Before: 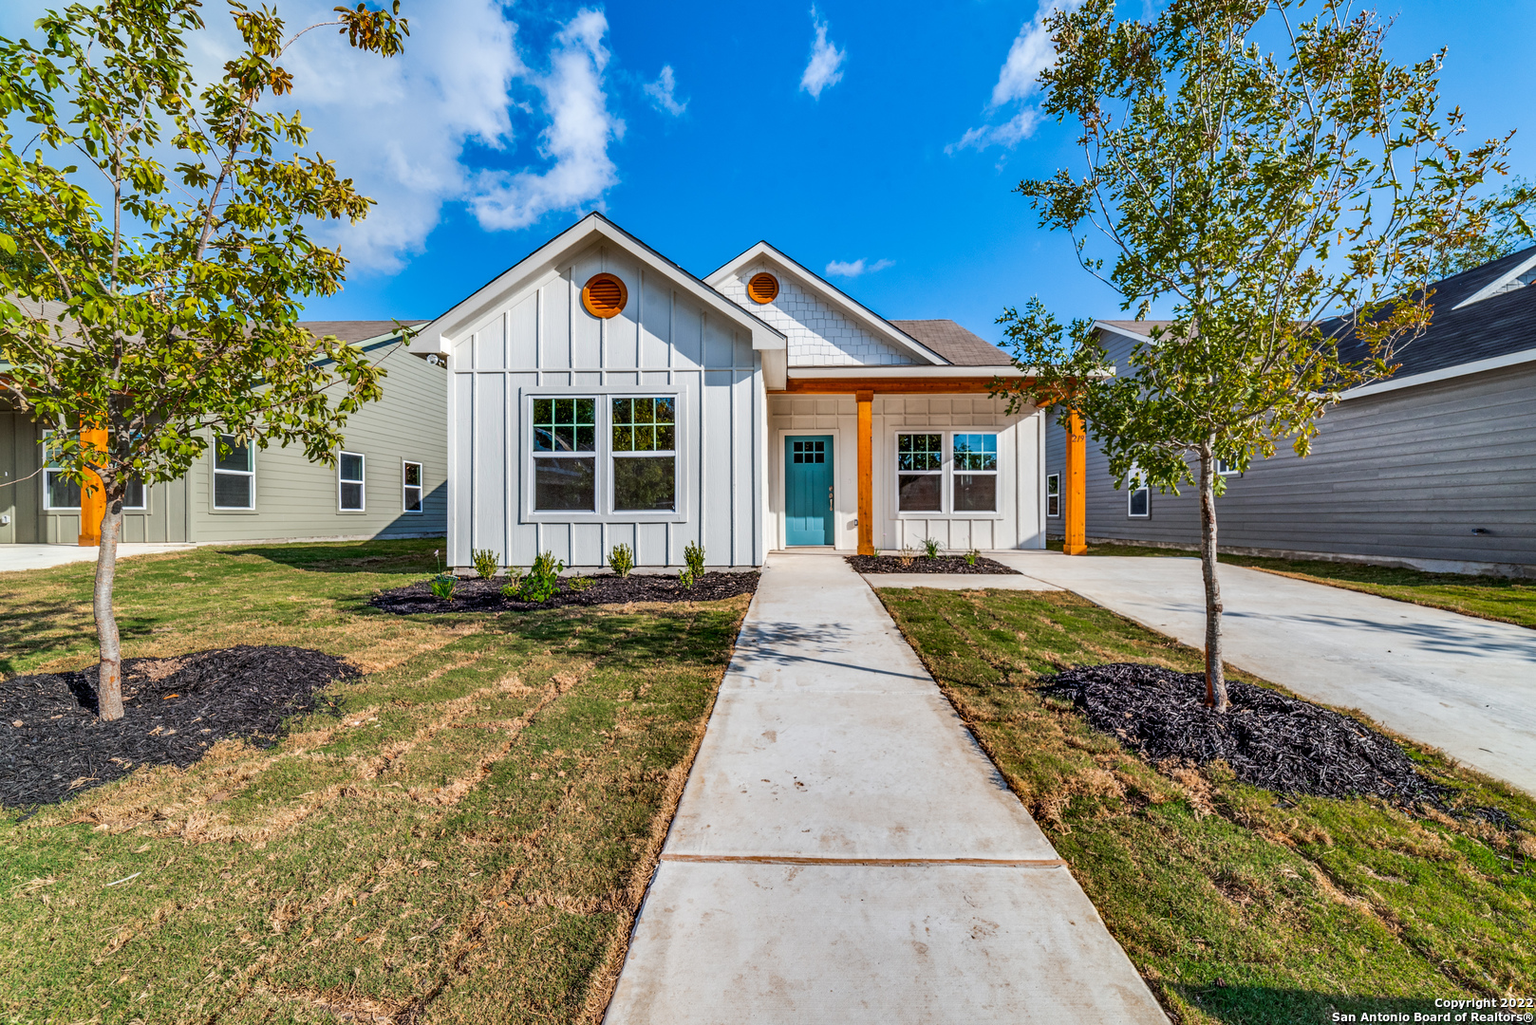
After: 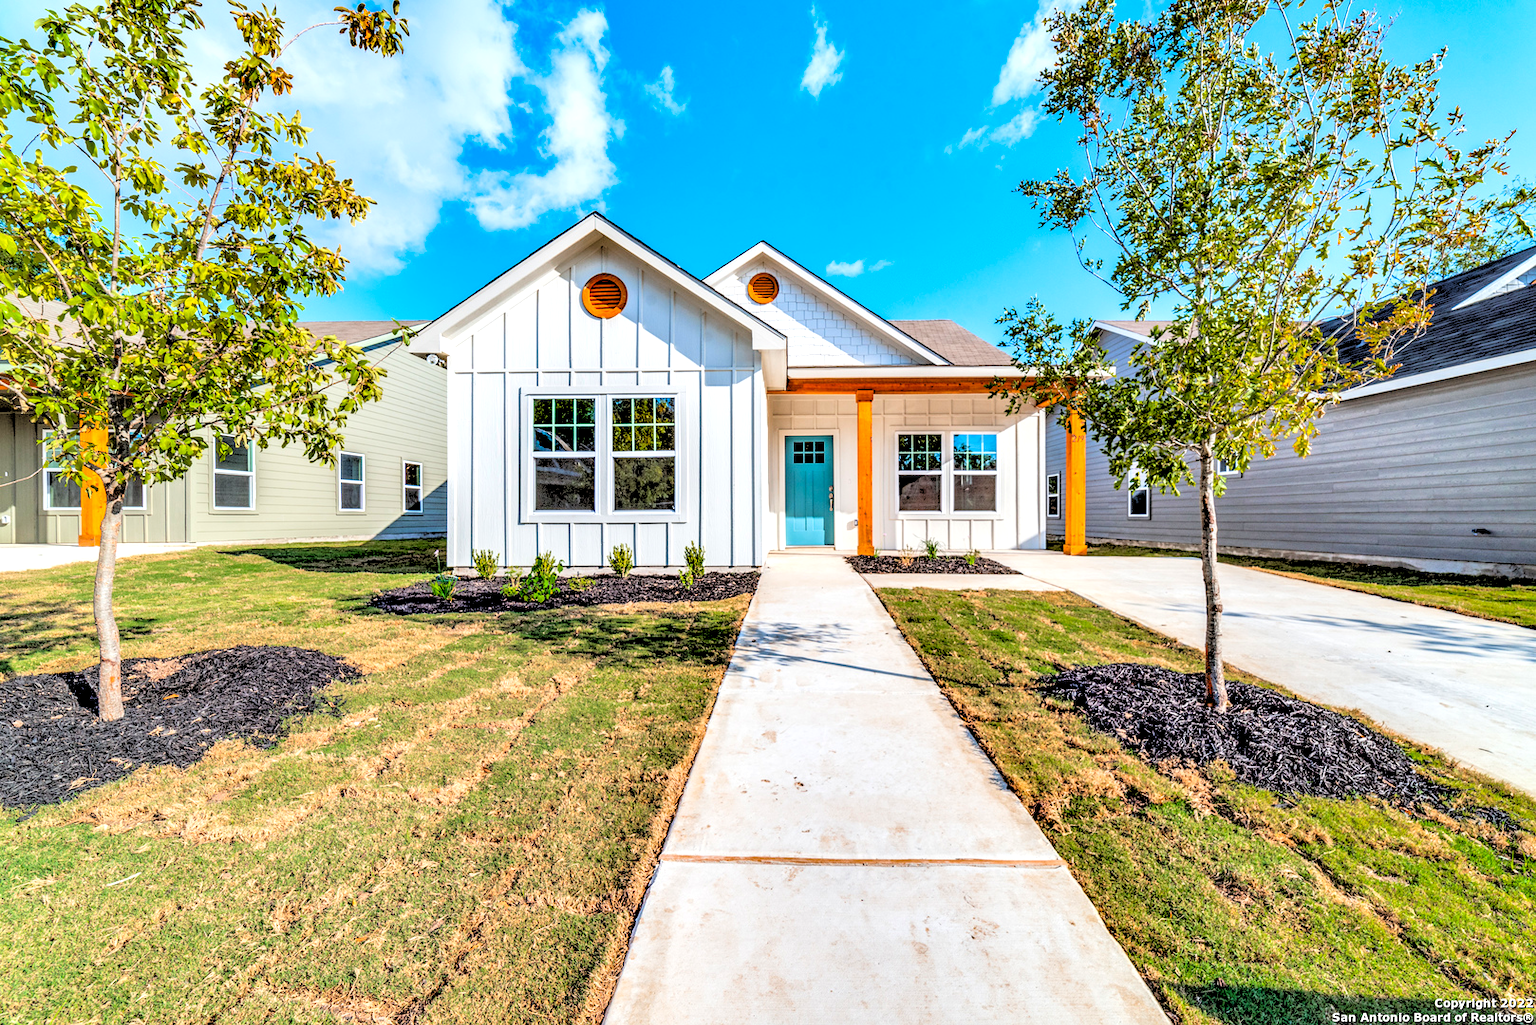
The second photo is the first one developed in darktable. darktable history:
exposure: exposure 0.564 EV, compensate highlight preservation false
contrast brightness saturation: contrast 0.04, saturation 0.07
rgb levels: levels [[0.027, 0.429, 0.996], [0, 0.5, 1], [0, 0.5, 1]]
